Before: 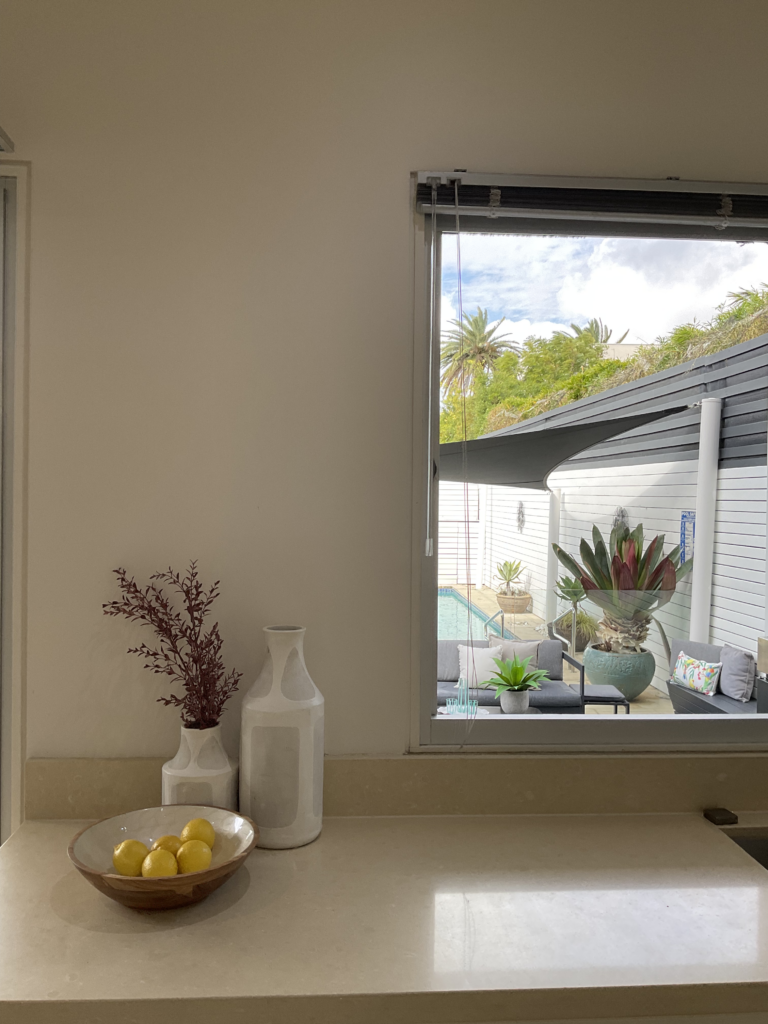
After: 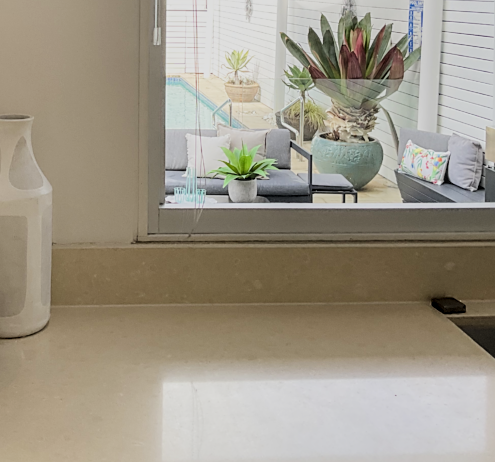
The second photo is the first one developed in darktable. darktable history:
exposure: exposure 0.735 EV, compensate highlight preservation false
local contrast: on, module defaults
sharpen: radius 1.861, amount 0.4, threshold 1.285
filmic rgb: black relative exposure -6.91 EV, white relative exposure 5.65 EV, threshold 5.94 EV, hardness 2.84, preserve chrominance RGB euclidean norm, color science v5 (2021), contrast in shadows safe, contrast in highlights safe, enable highlight reconstruction true
crop and rotate: left 35.427%, top 49.958%, bottom 4.883%
